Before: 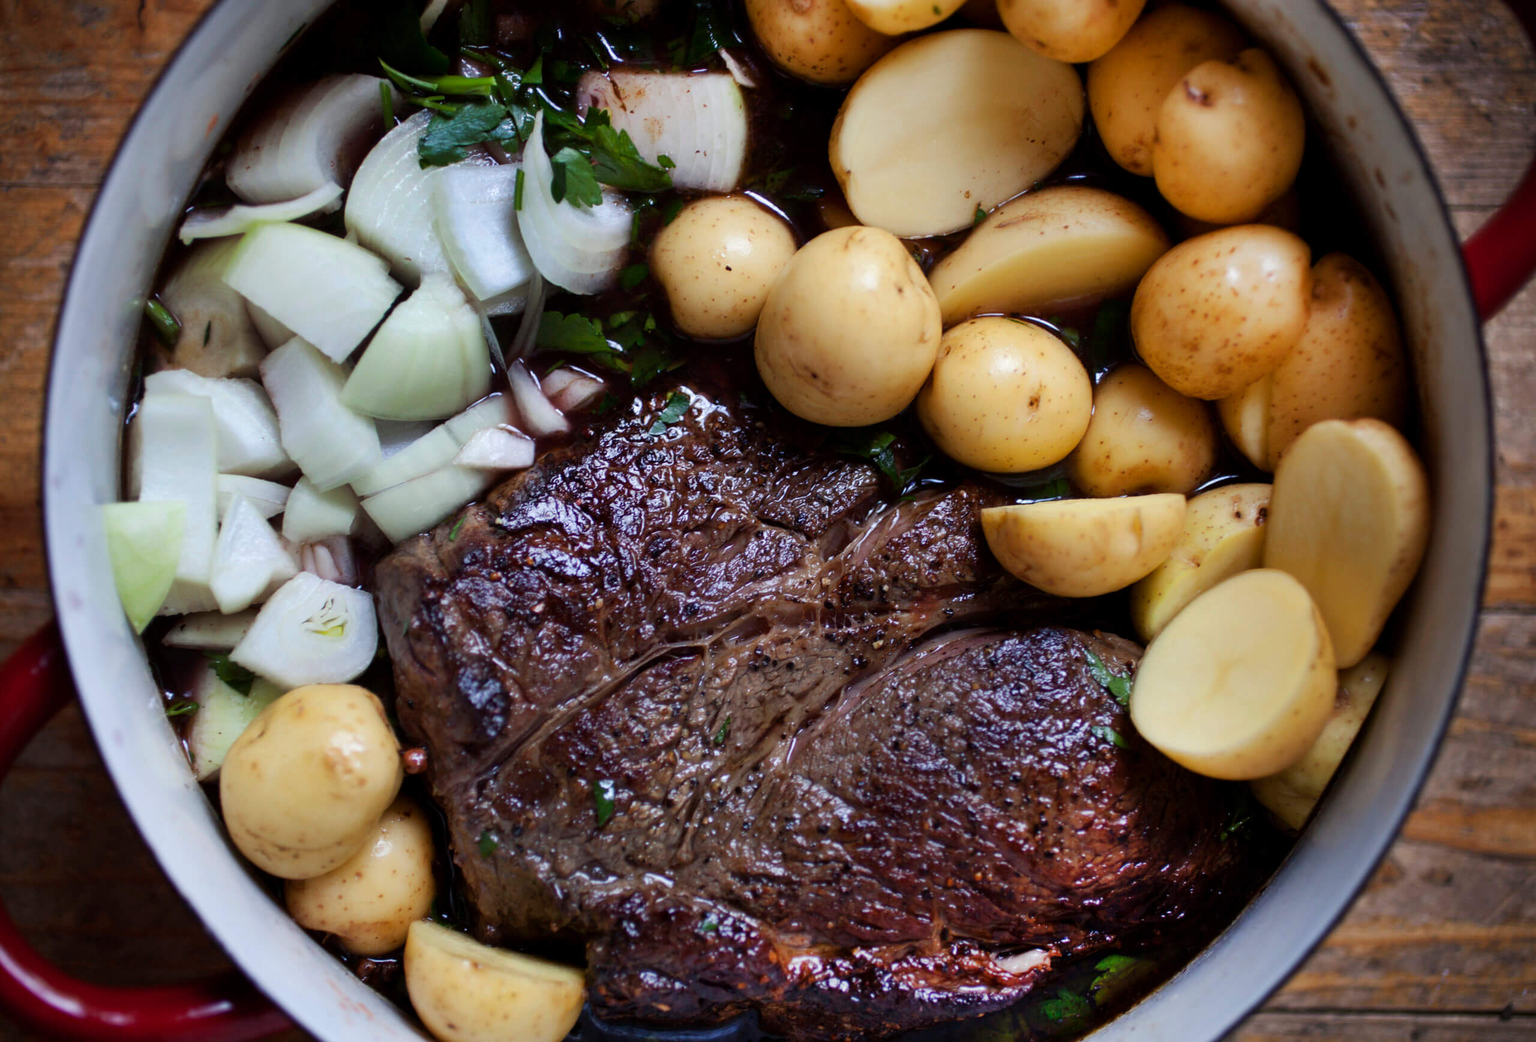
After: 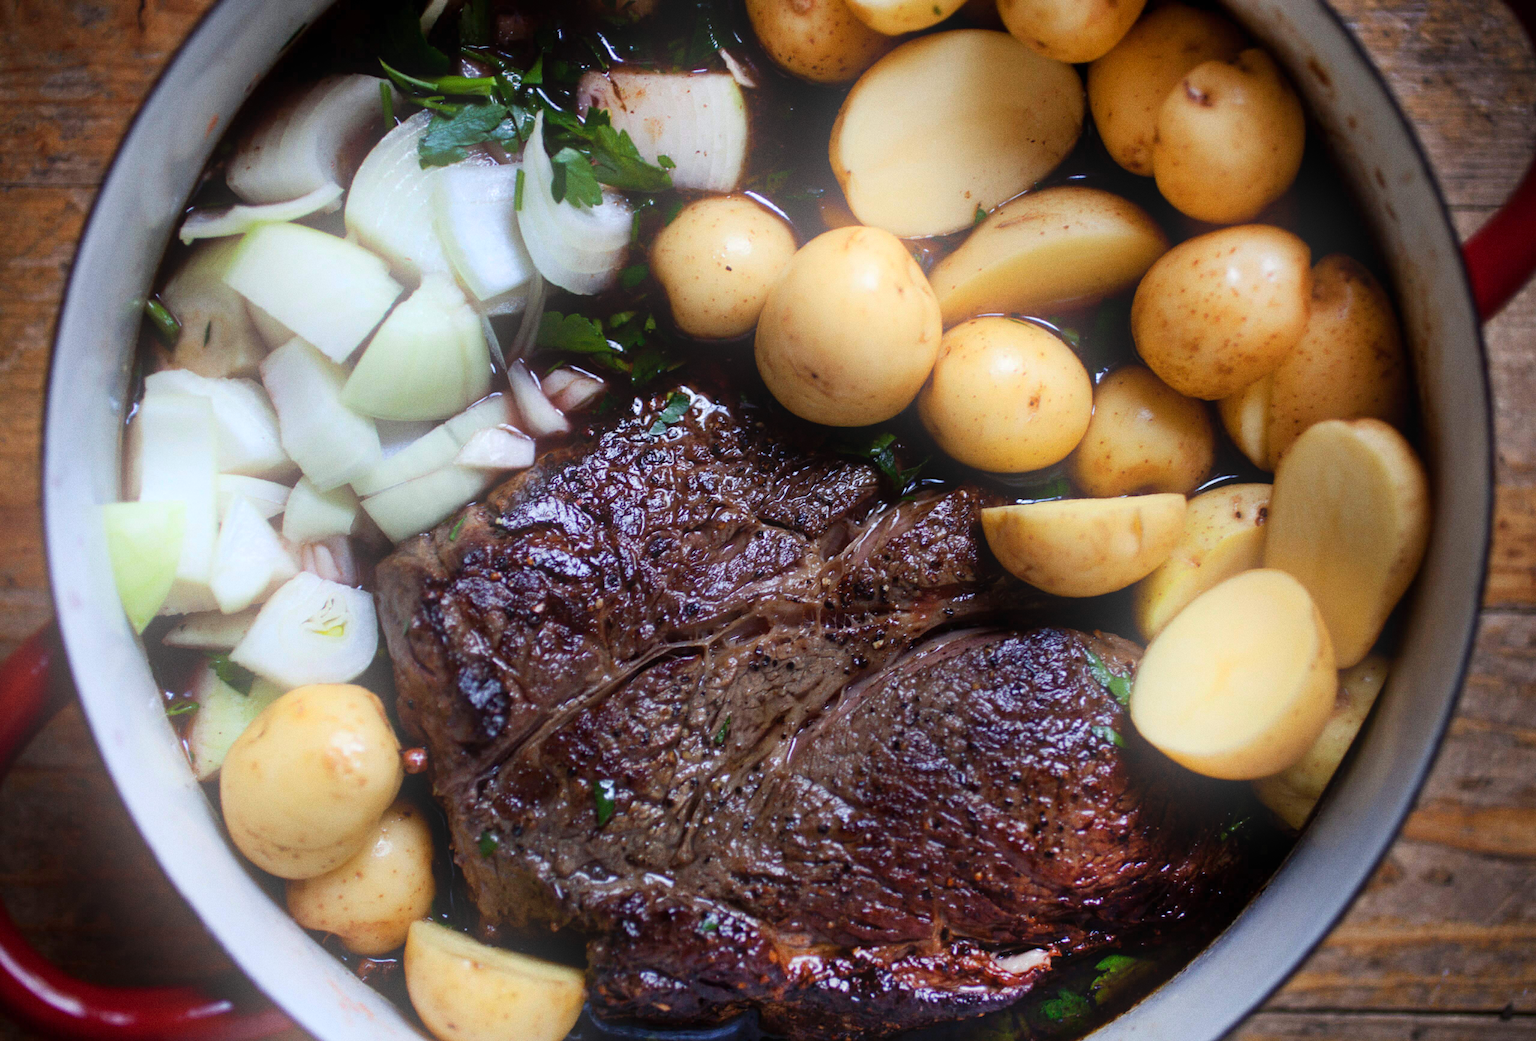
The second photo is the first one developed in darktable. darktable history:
grain: coarseness 0.09 ISO
bloom: threshold 82.5%, strength 16.25%
